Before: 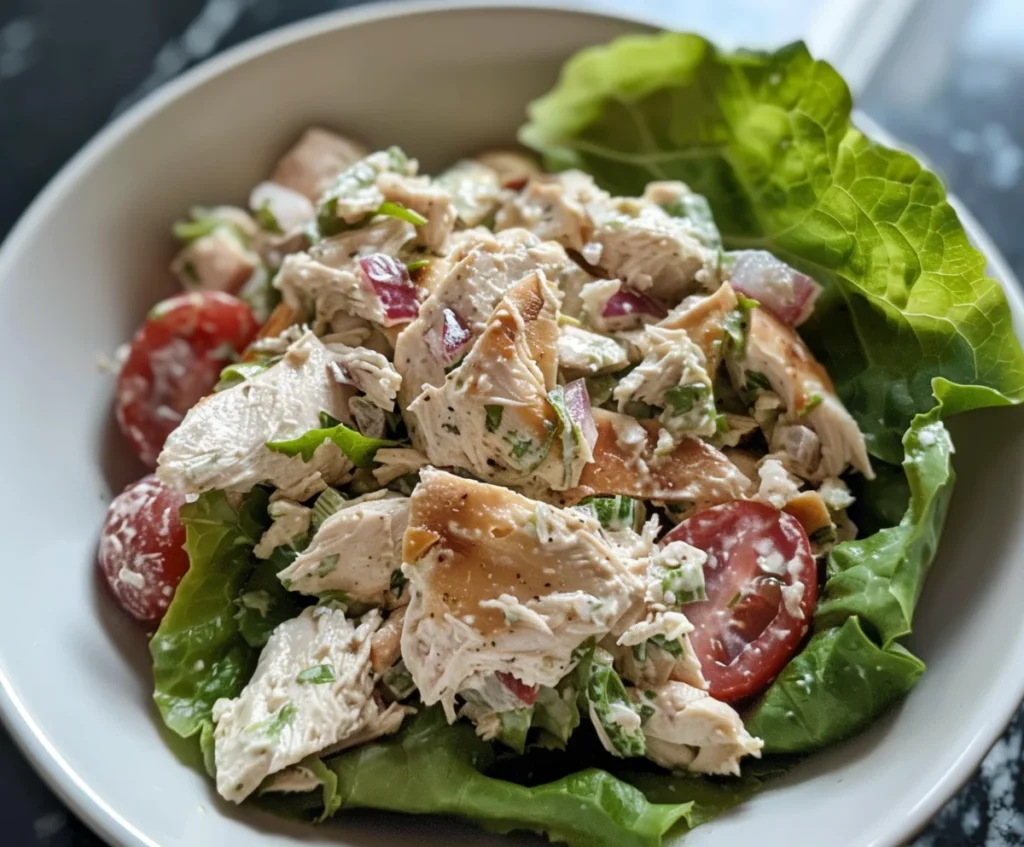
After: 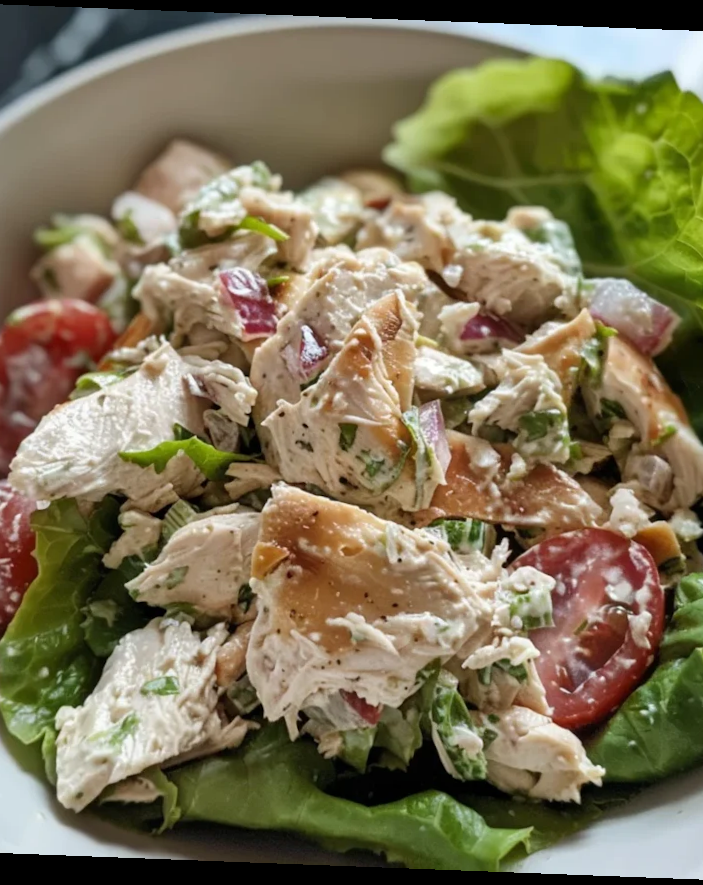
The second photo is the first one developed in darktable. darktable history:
rotate and perspective: rotation 2.17°, automatic cropping off
crop: left 15.419%, right 17.914%
